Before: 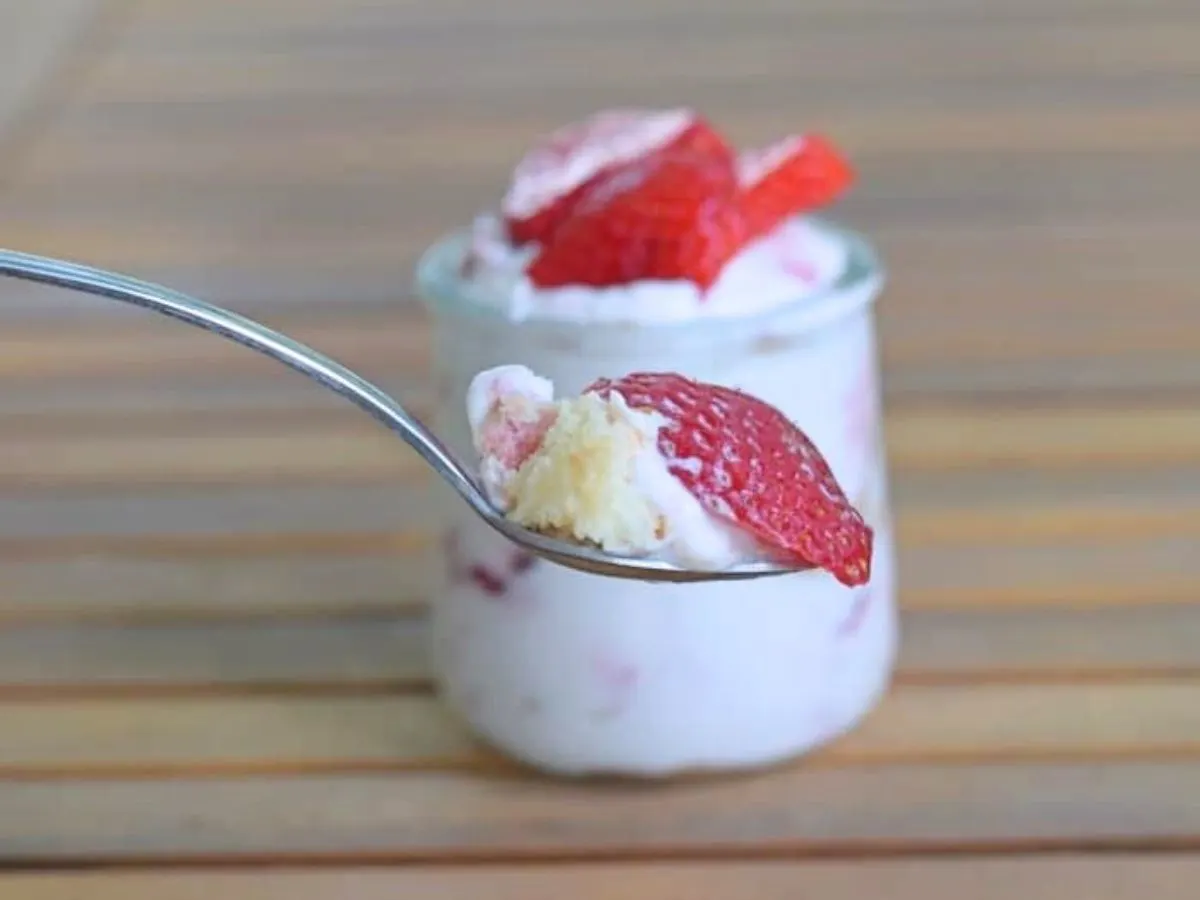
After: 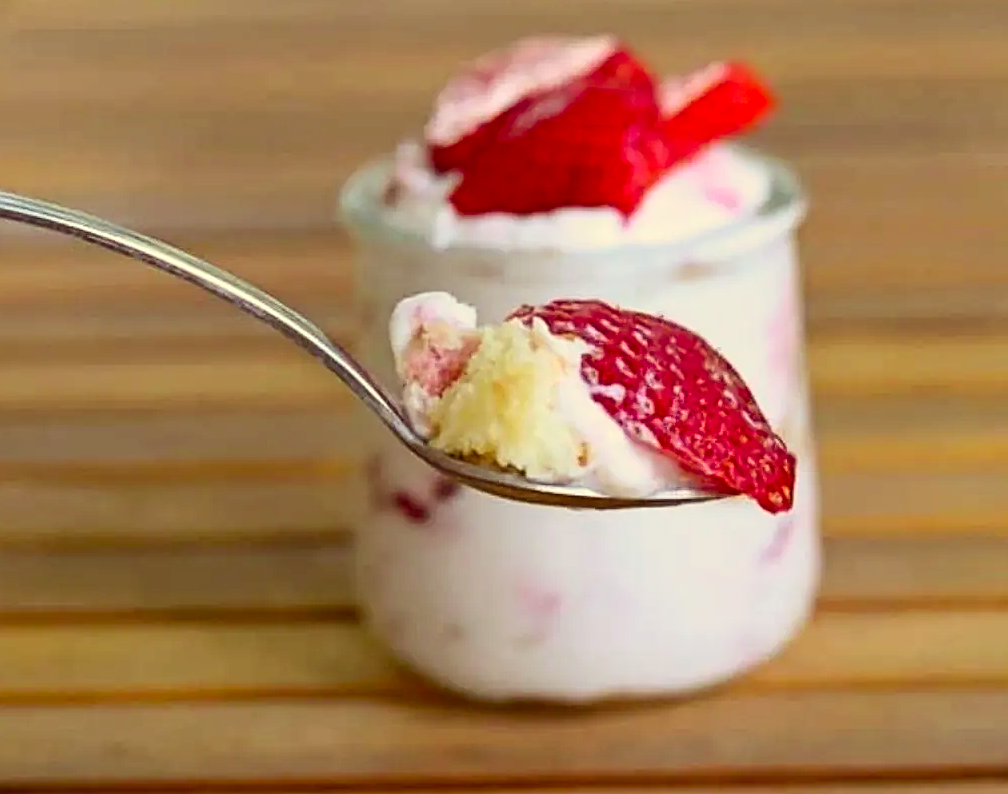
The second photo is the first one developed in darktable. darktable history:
crop: left 6.446%, top 8.188%, right 9.538%, bottom 3.548%
sharpen: on, module defaults
contrast brightness saturation: contrast 0.19, brightness -0.11, saturation 0.21
color correction: highlights a* 1.12, highlights b* 24.26, shadows a* 15.58, shadows b* 24.26
